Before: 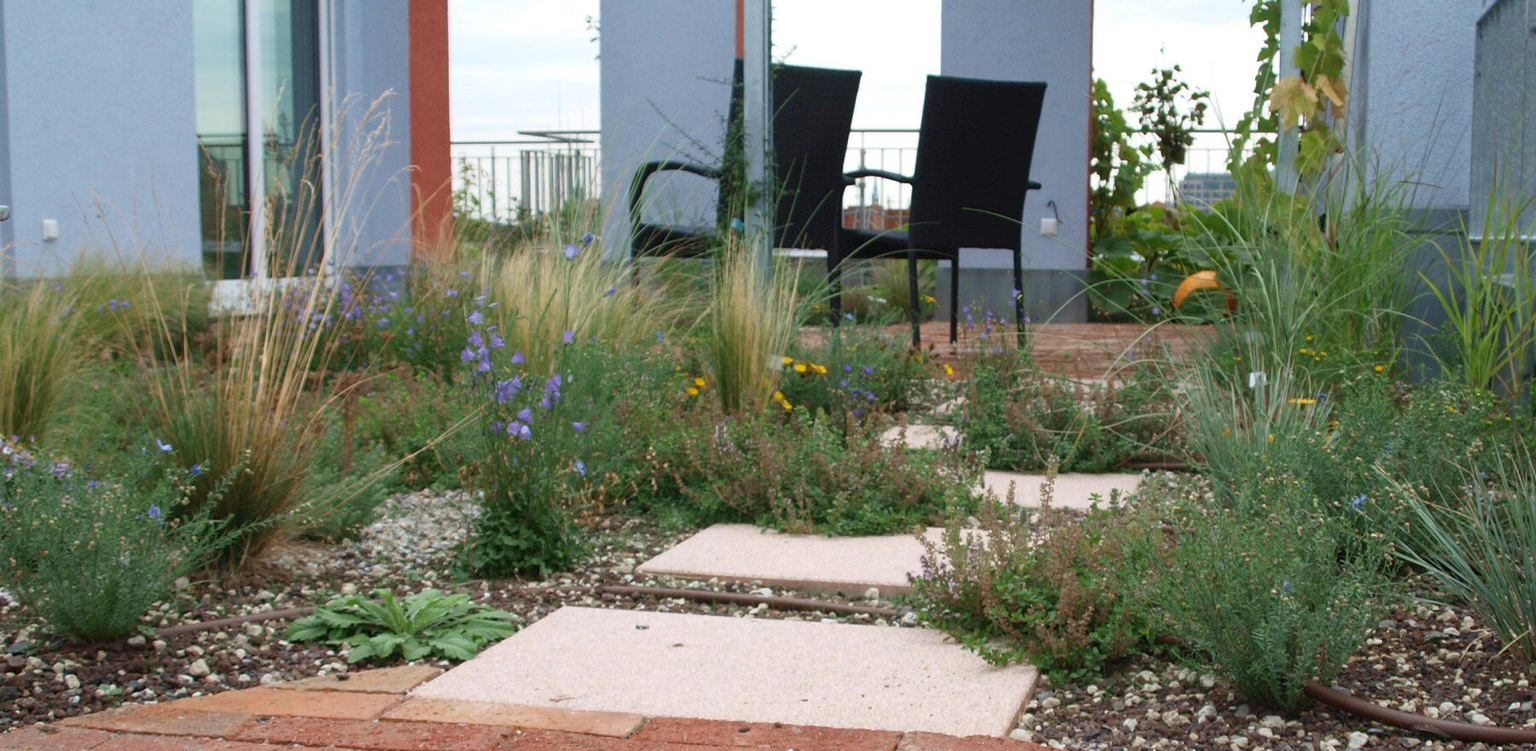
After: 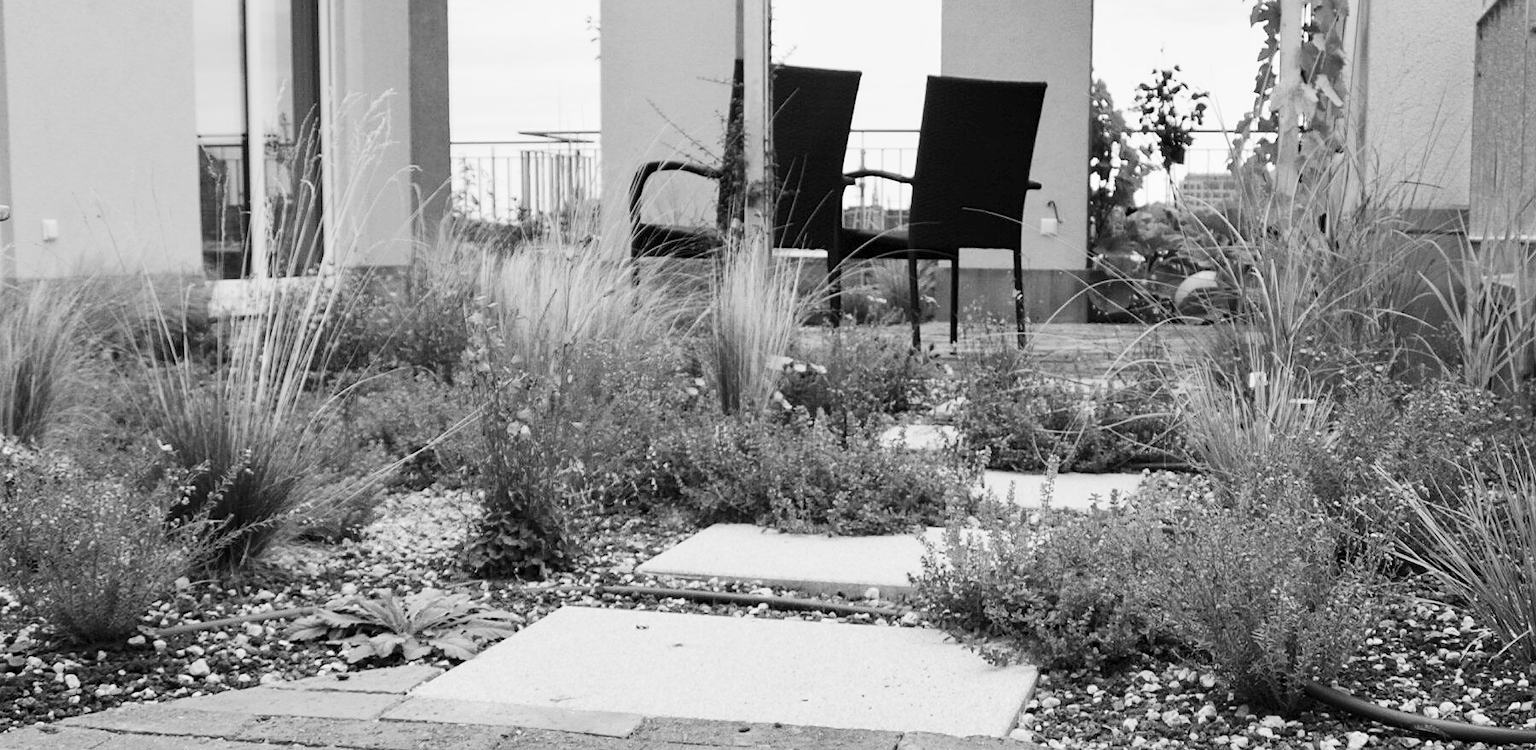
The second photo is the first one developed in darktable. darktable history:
contrast equalizer: octaves 7, y [[0.6 ×6], [0.55 ×6], [0 ×6], [0 ×6], [0 ×6]], mix 0.3
denoise (profiled): strength 1.2, preserve shadows 0, a [-1, 0, 0], y [[0.5 ×7] ×4, [0 ×7], [0.5 ×7]], compensate highlight preservation false
monochrome: on, module defaults
rgb curve: curves: ch0 [(0, 0) (0.21, 0.15) (0.24, 0.21) (0.5, 0.75) (0.75, 0.96) (0.89, 0.99) (1, 1)]; ch1 [(0, 0.02) (0.21, 0.13) (0.25, 0.2) (0.5, 0.67) (0.75, 0.9) (0.89, 0.97) (1, 1)]; ch2 [(0, 0.02) (0.21, 0.13) (0.25, 0.2) (0.5, 0.67) (0.75, 0.9) (0.89, 0.97) (1, 1)], compensate middle gray true | blend: blend mode normal, opacity 50%; mask: uniform (no mask)
sharpen: amount 0.2
color balance rgb: contrast -10%
